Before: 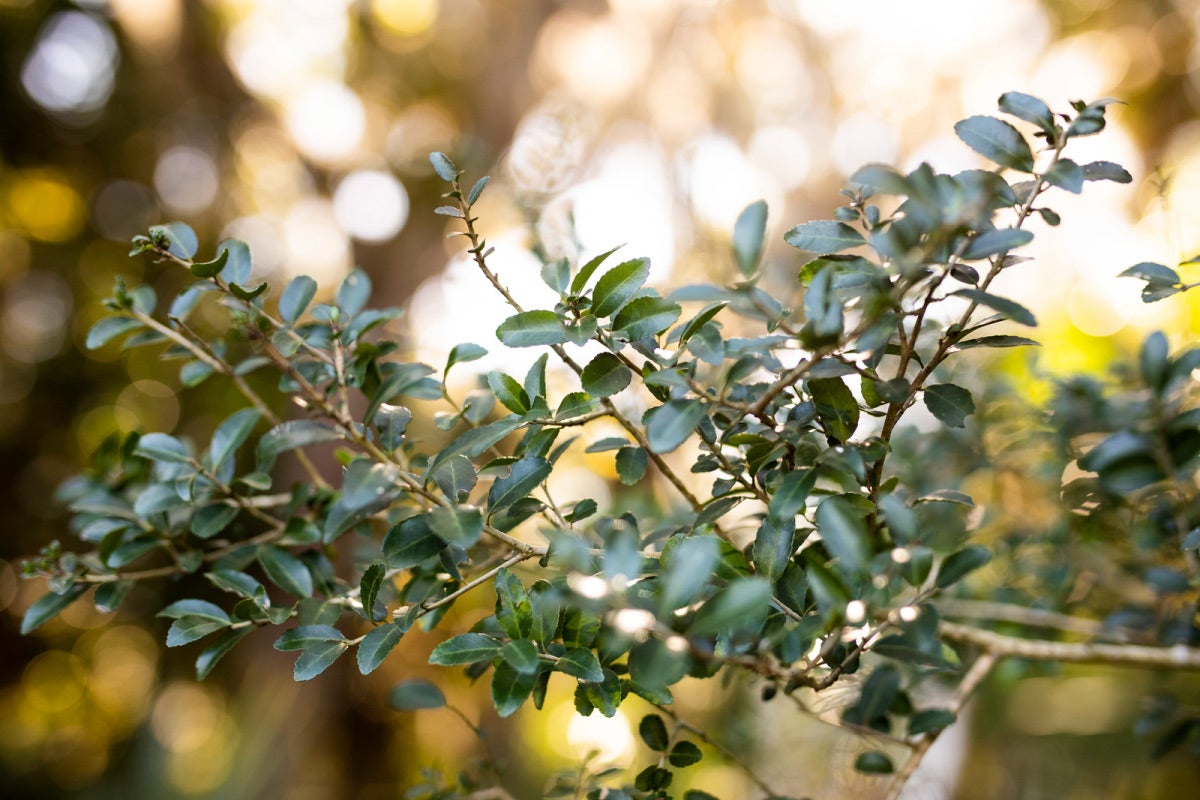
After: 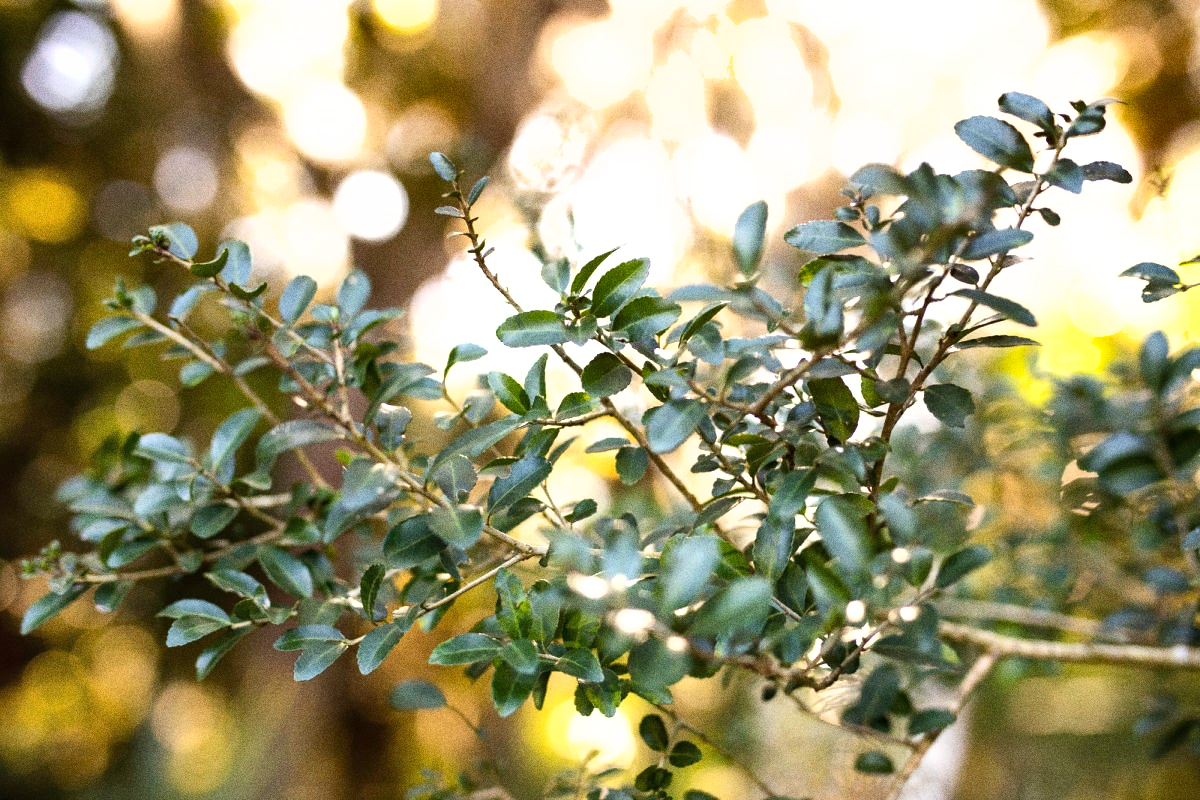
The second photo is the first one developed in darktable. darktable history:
shadows and highlights: low approximation 0.01, soften with gaussian
exposure: black level correction 0, exposure 0.5 EV, compensate highlight preservation false
grain: coarseness 0.09 ISO, strength 40%
